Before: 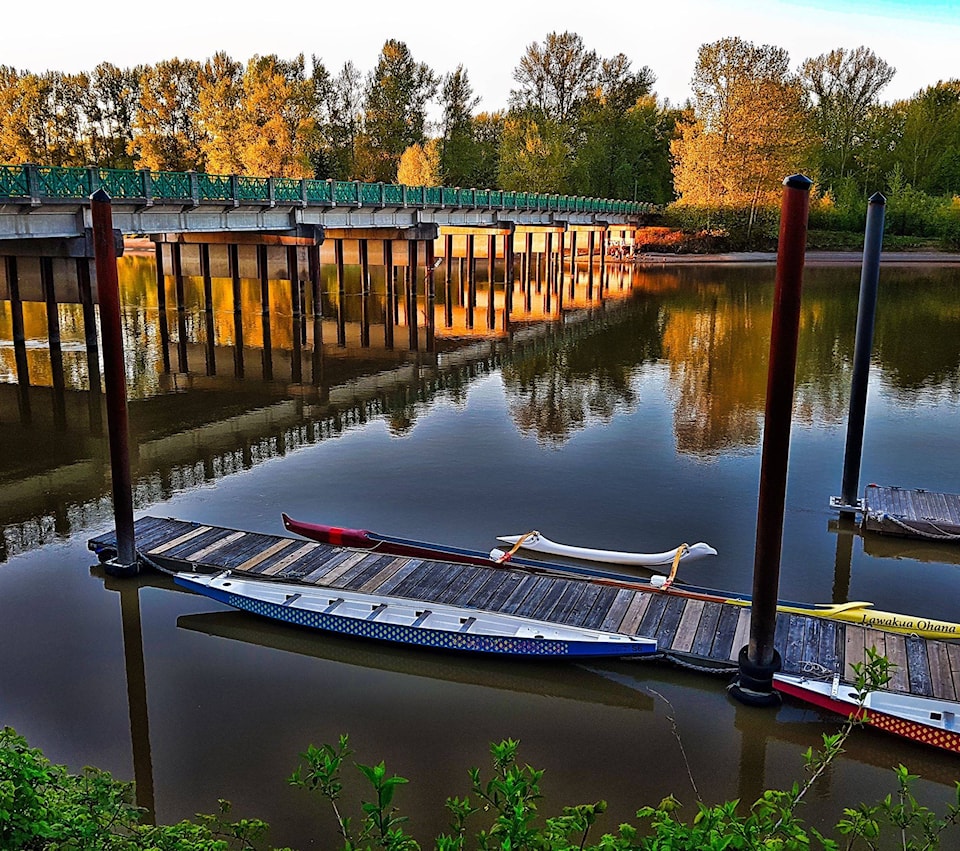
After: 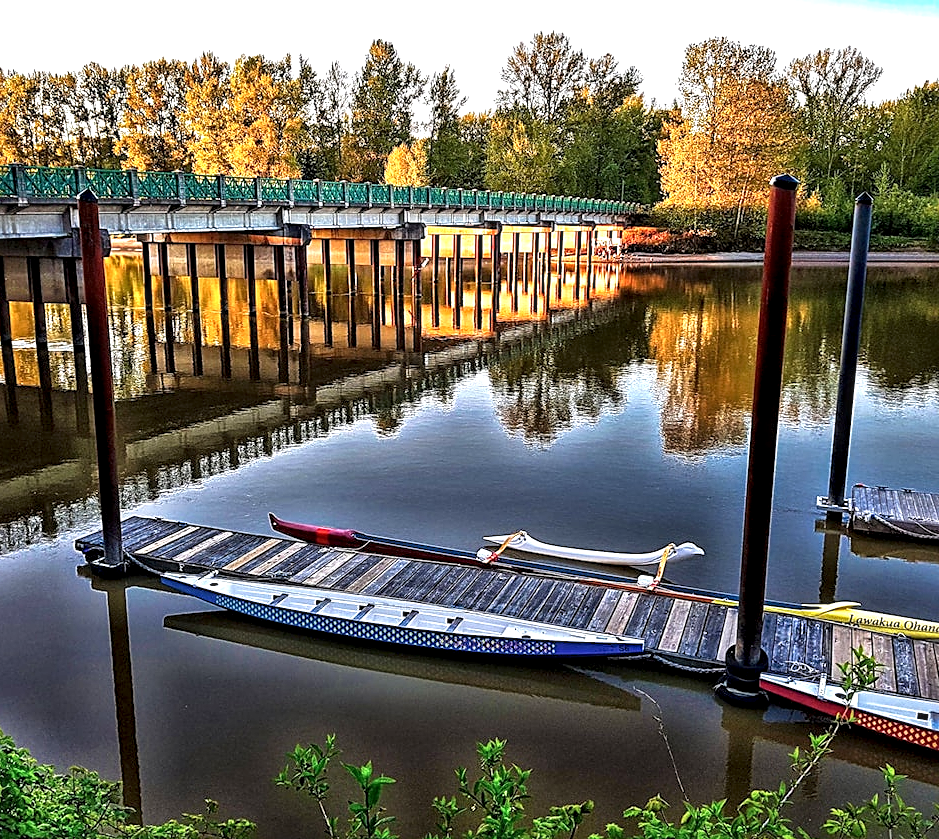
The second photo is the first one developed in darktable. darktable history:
local contrast: highlights 60%, shadows 59%, detail 160%
exposure: exposure 0.606 EV, compensate highlight preservation false
sharpen: radius 2.503, amount 0.329
crop and rotate: left 1.457%, right 0.675%, bottom 1.314%
